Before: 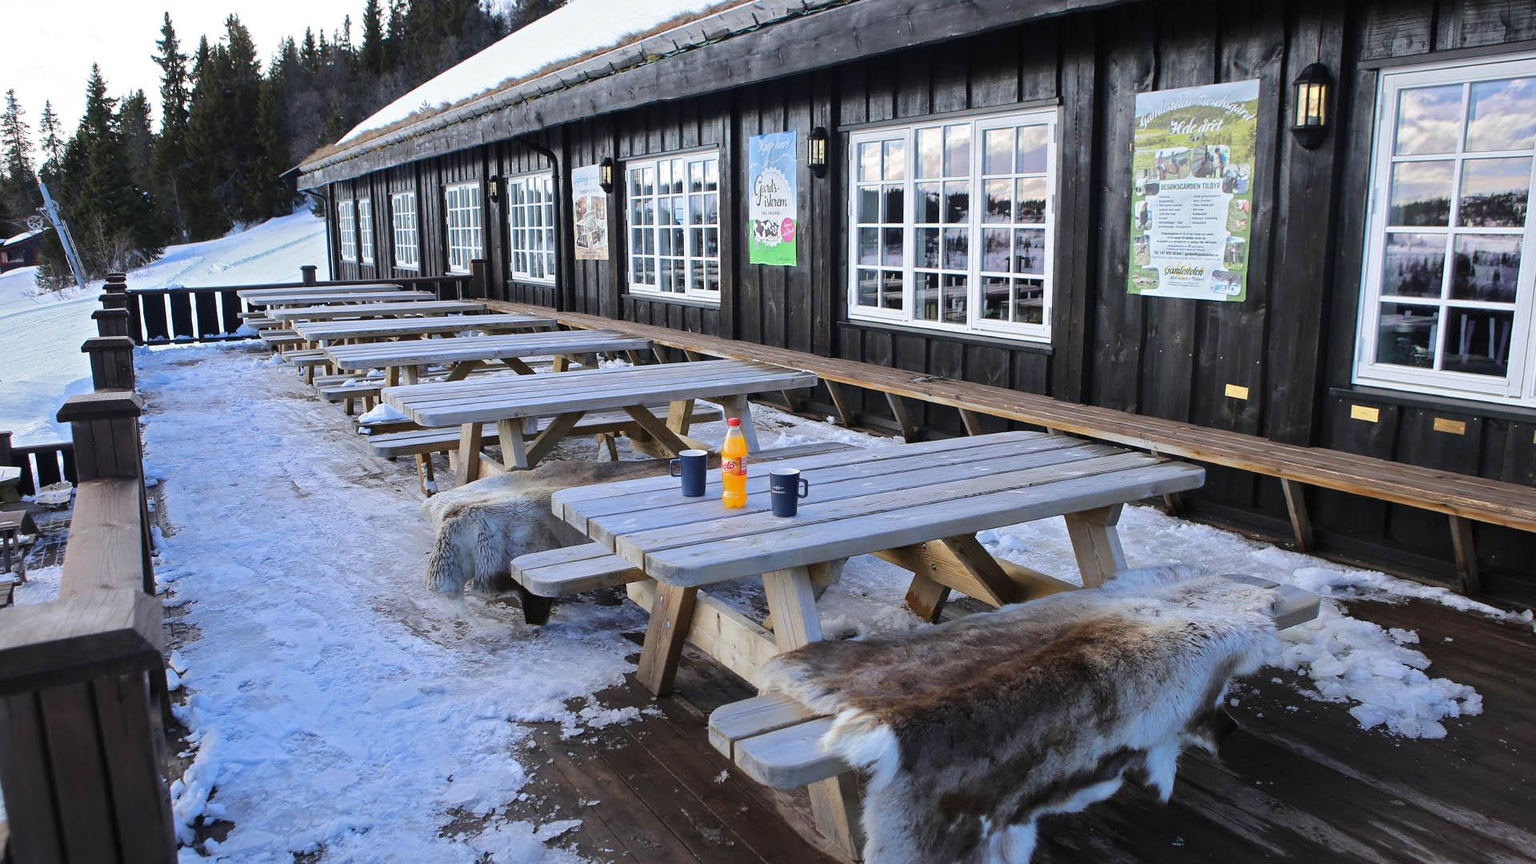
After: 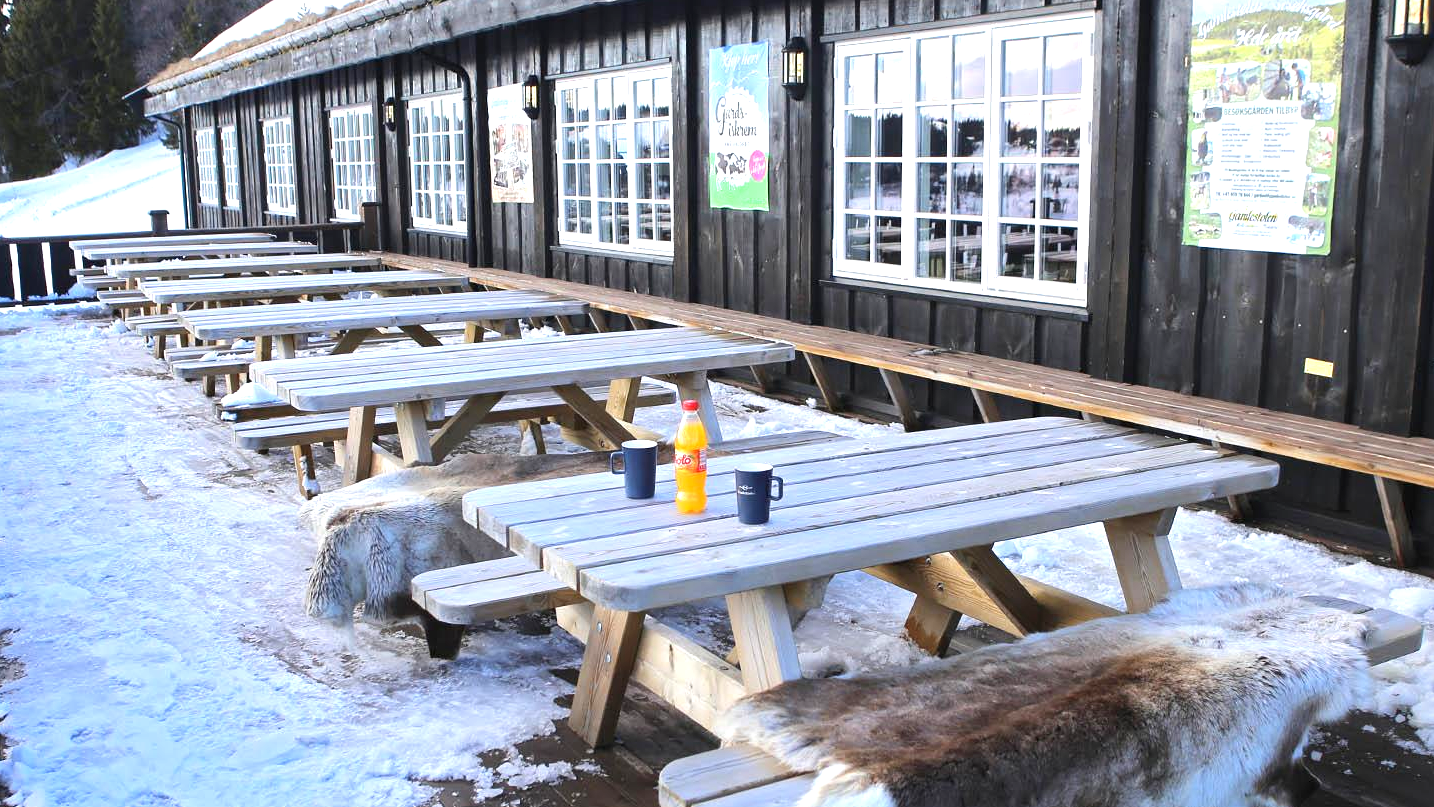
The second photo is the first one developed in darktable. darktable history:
exposure: black level correction 0, exposure 0.877 EV, compensate exposure bias true, compensate highlight preservation false
crop and rotate: left 11.831%, top 11.346%, right 13.429%, bottom 13.899%
